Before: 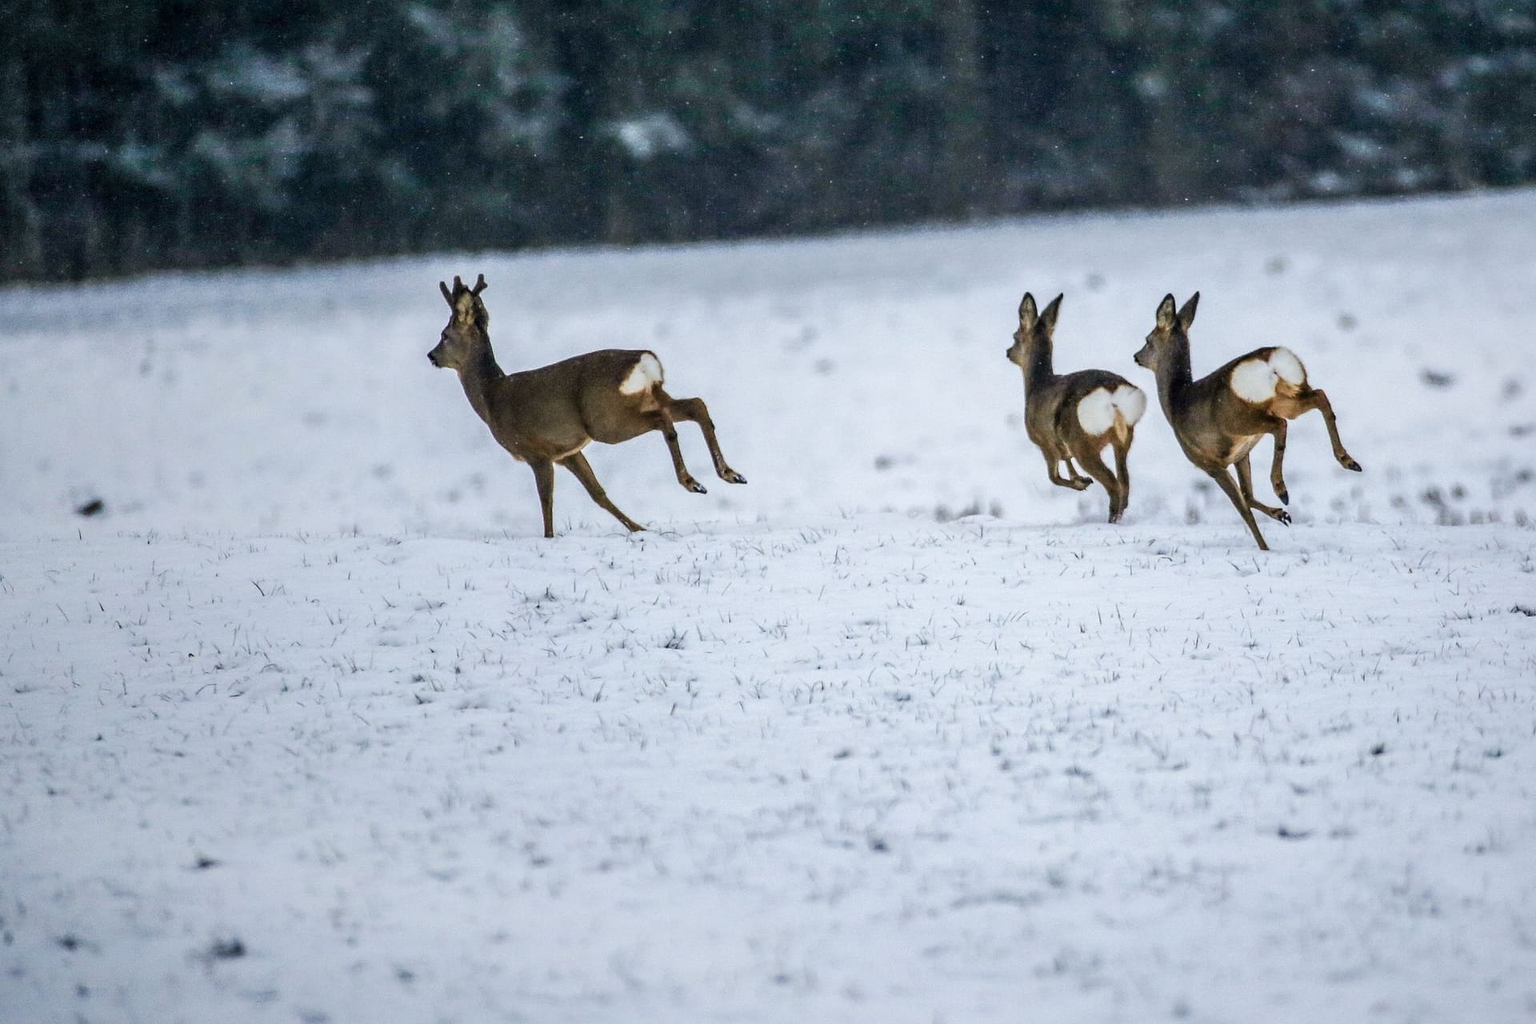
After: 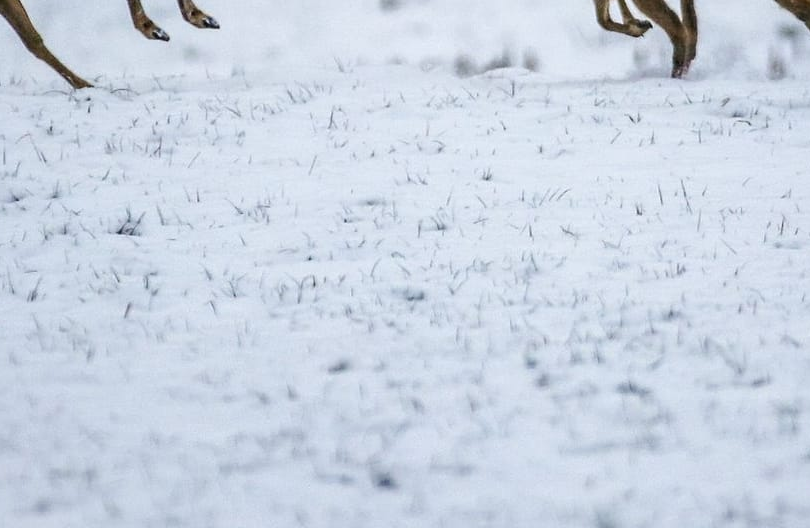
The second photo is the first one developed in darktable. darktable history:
crop: left 37.212%, top 45.057%, right 20.552%, bottom 13.683%
